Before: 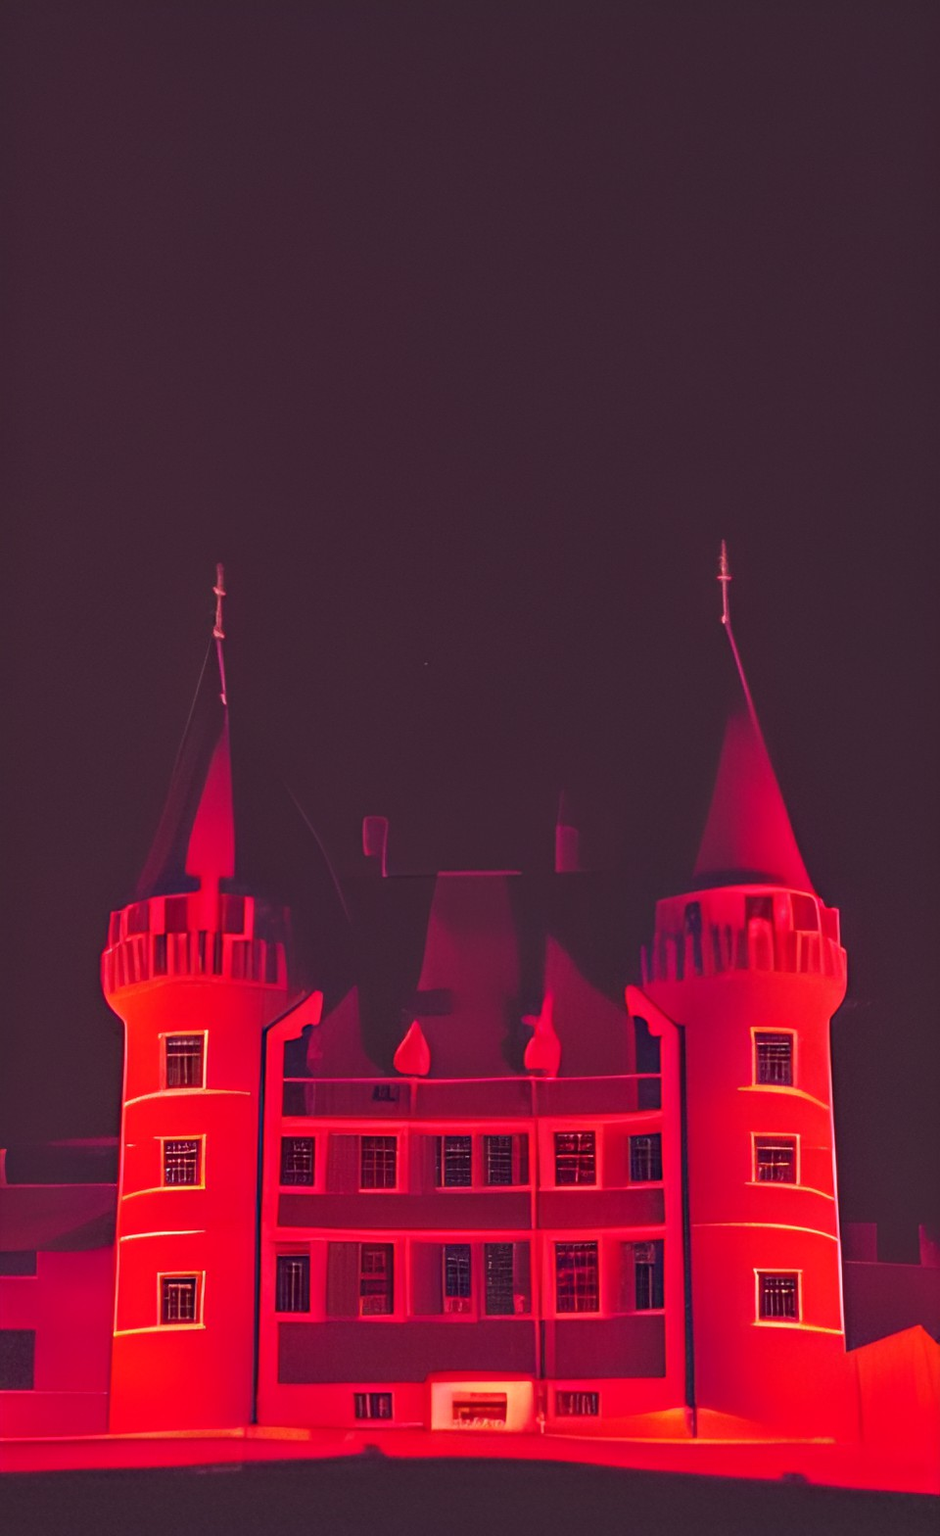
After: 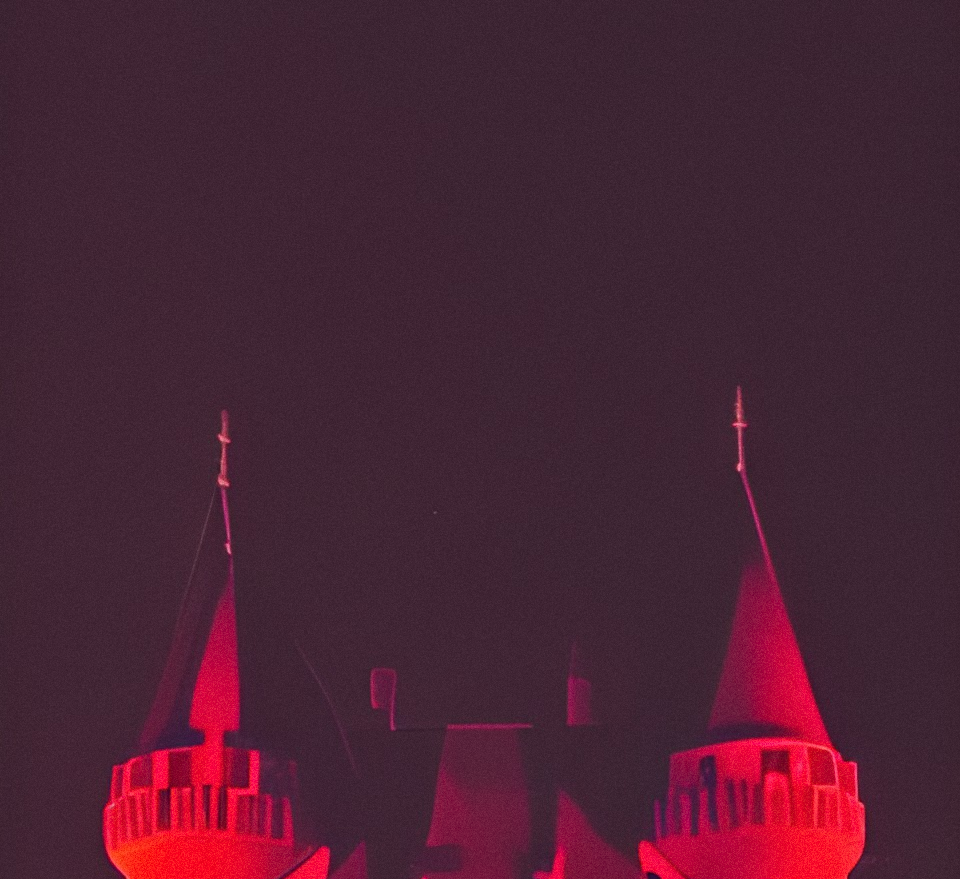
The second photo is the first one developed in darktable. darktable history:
grain: coarseness 3.21 ISO
crop and rotate: top 10.605%, bottom 33.274%
